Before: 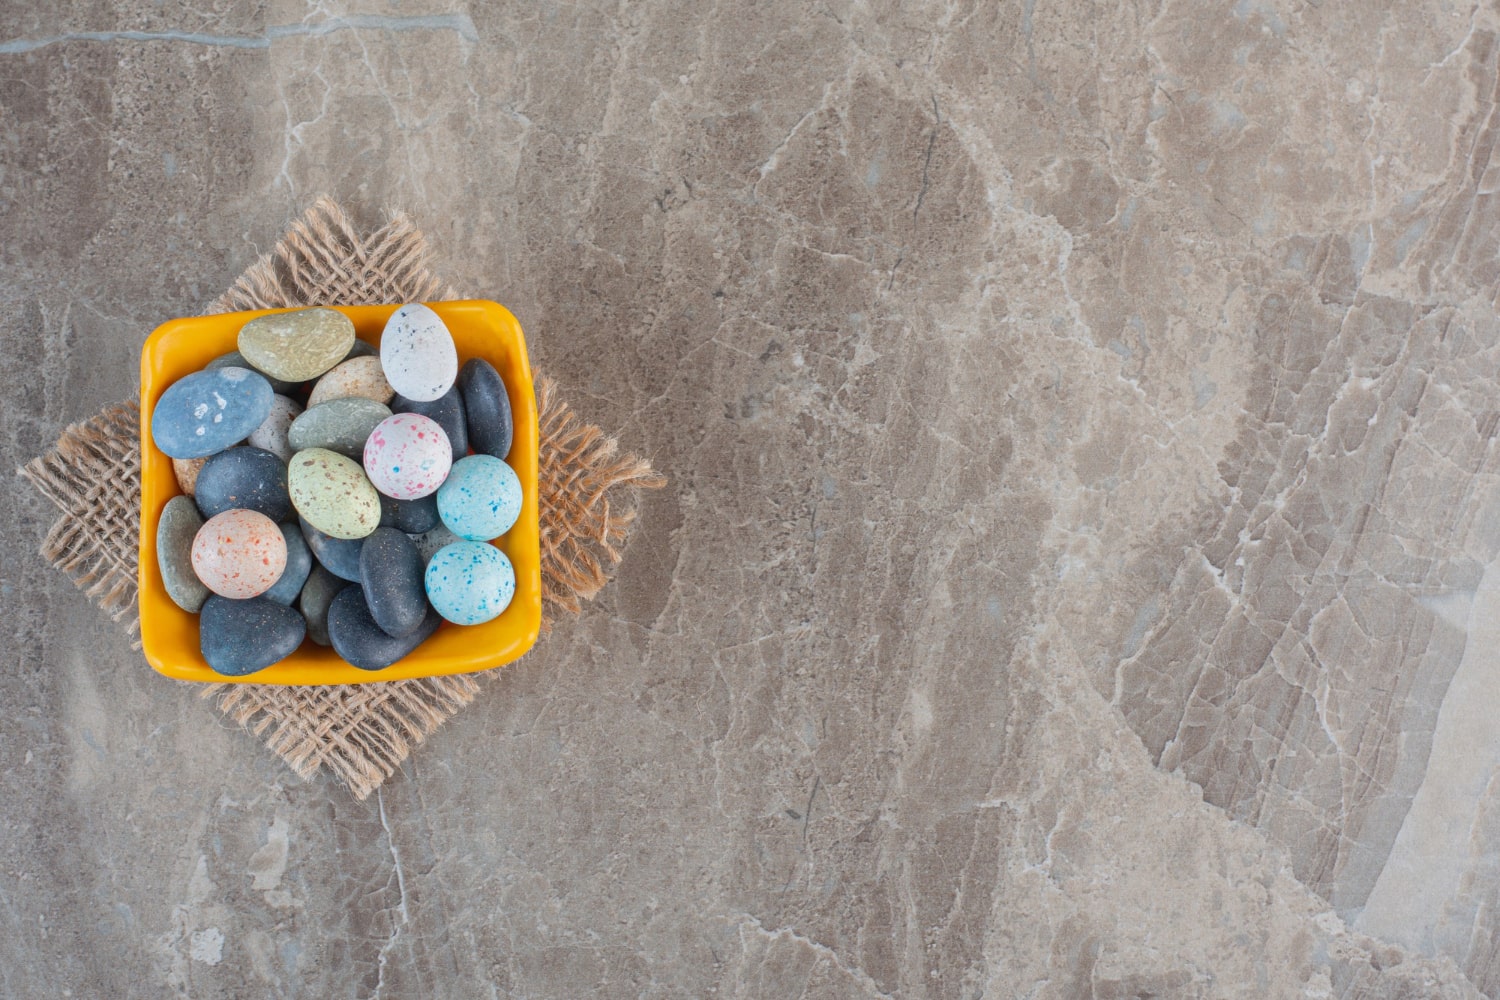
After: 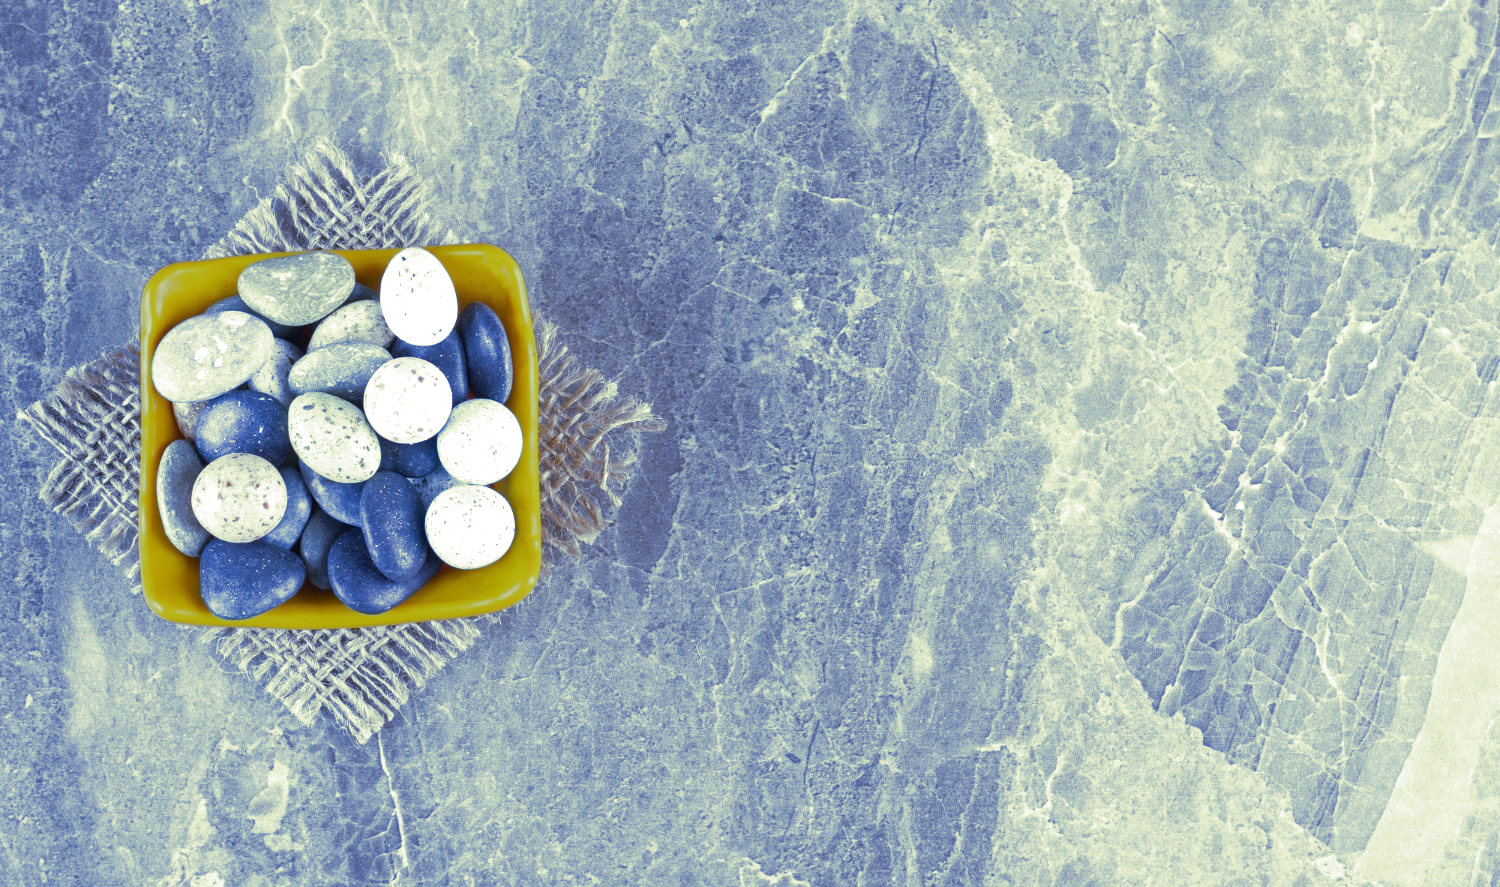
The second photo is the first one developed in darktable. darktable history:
split-toning: shadows › hue 290.82°, shadows › saturation 0.34, highlights › saturation 0.38, balance 0, compress 50%
white balance: red 0.766, blue 1.537
crop and rotate: top 5.609%, bottom 5.609%
